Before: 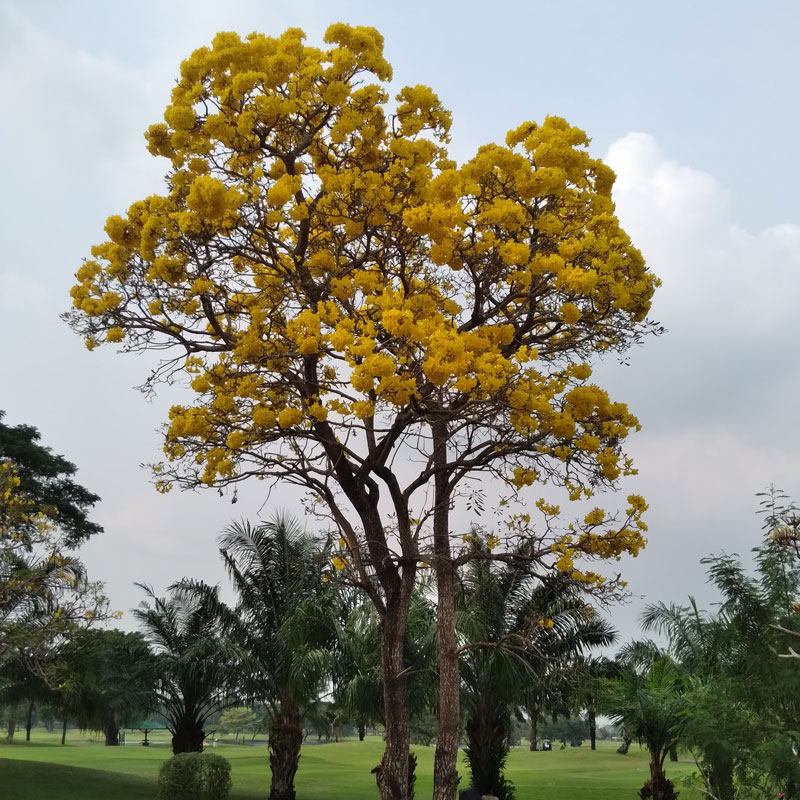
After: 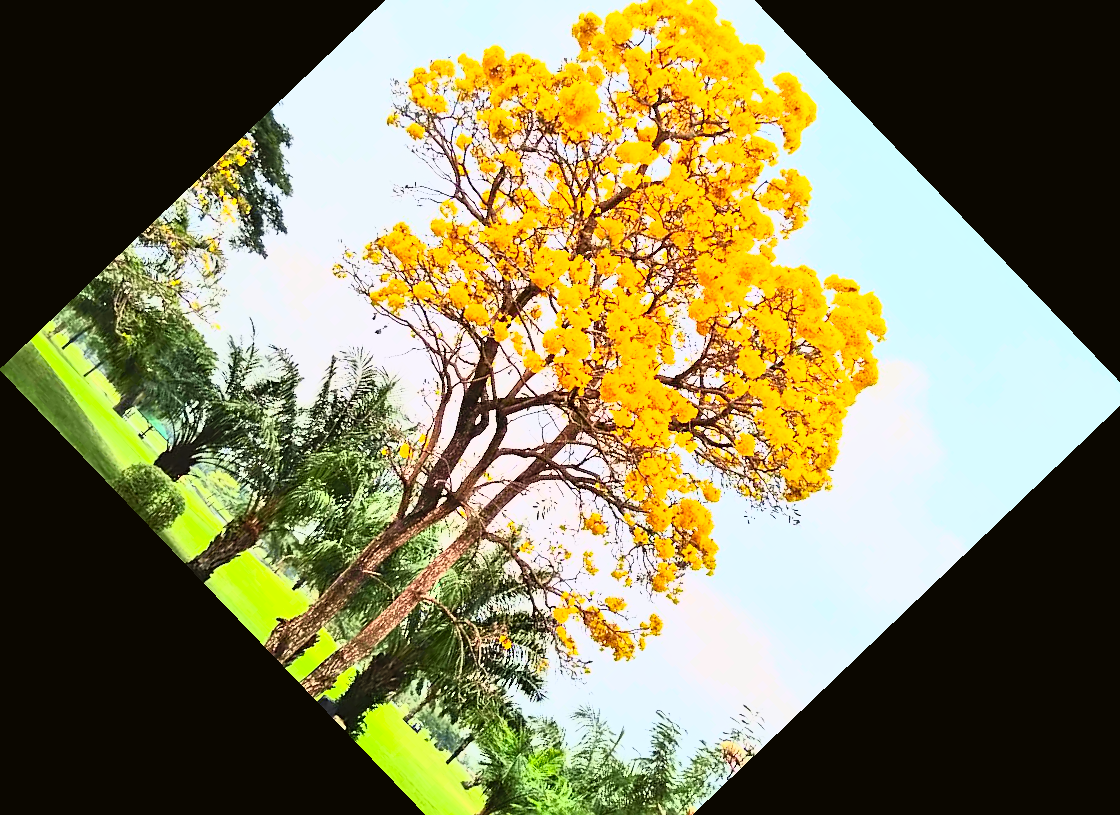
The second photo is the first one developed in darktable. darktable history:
tone curve: curves: ch0 [(0, 0.021) (0.049, 0.044) (0.152, 0.14) (0.328, 0.377) (0.473, 0.543) (0.641, 0.705) (0.868, 0.887) (1, 0.969)]; ch1 [(0, 0) (0.302, 0.331) (0.427, 0.433) (0.472, 0.47) (0.502, 0.503) (0.522, 0.526) (0.564, 0.591) (0.602, 0.632) (0.677, 0.701) (0.859, 0.885) (1, 1)]; ch2 [(0, 0) (0.33, 0.301) (0.447, 0.44) (0.487, 0.496) (0.502, 0.516) (0.535, 0.554) (0.565, 0.598) (0.618, 0.629) (1, 1)], color space Lab, independent channels, preserve colors none
contrast brightness saturation: contrast 1, brightness 1, saturation 1
crop and rotate: angle -46.26°, top 16.234%, right 0.912%, bottom 11.704%
sharpen: on, module defaults
tone equalizer: -7 EV 0.15 EV, -6 EV 0.6 EV, -5 EV 1.15 EV, -4 EV 1.33 EV, -3 EV 1.15 EV, -2 EV 0.6 EV, -1 EV 0.15 EV, mask exposure compensation -0.5 EV
